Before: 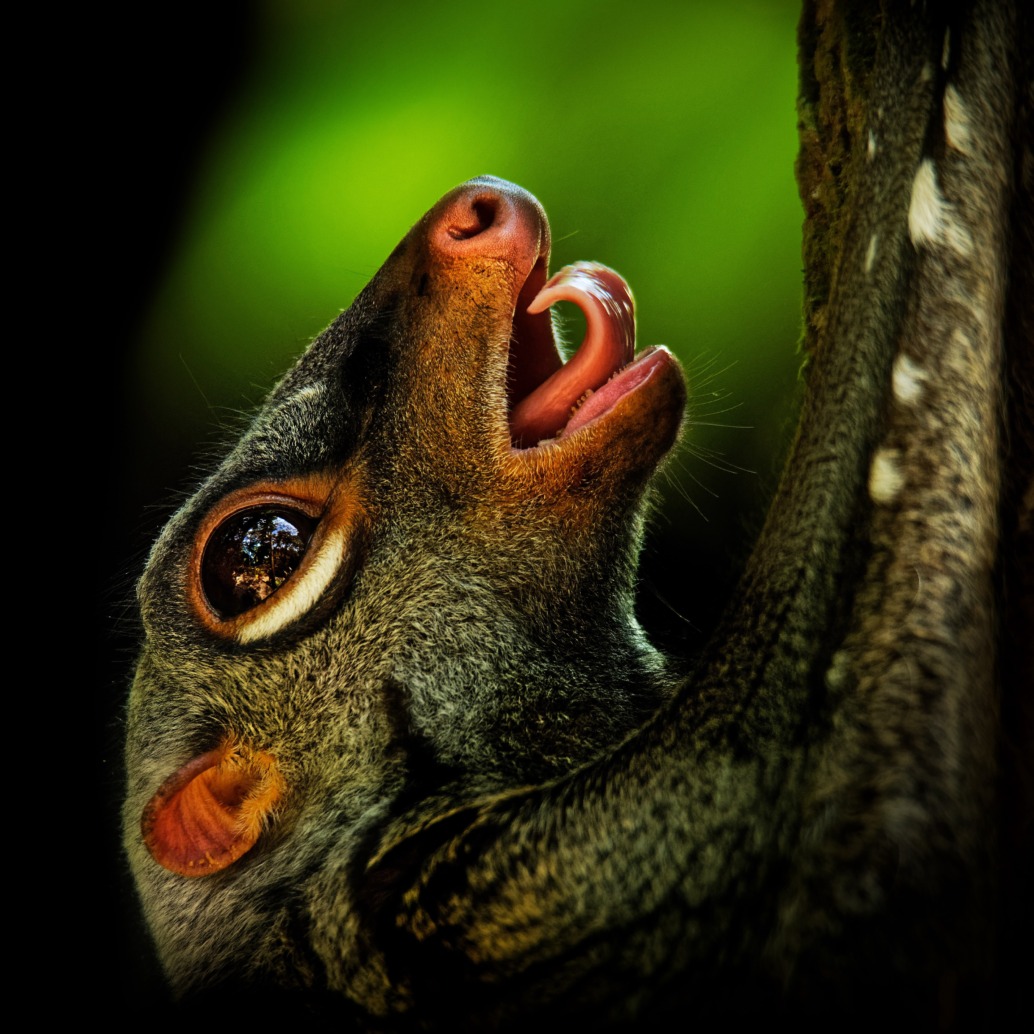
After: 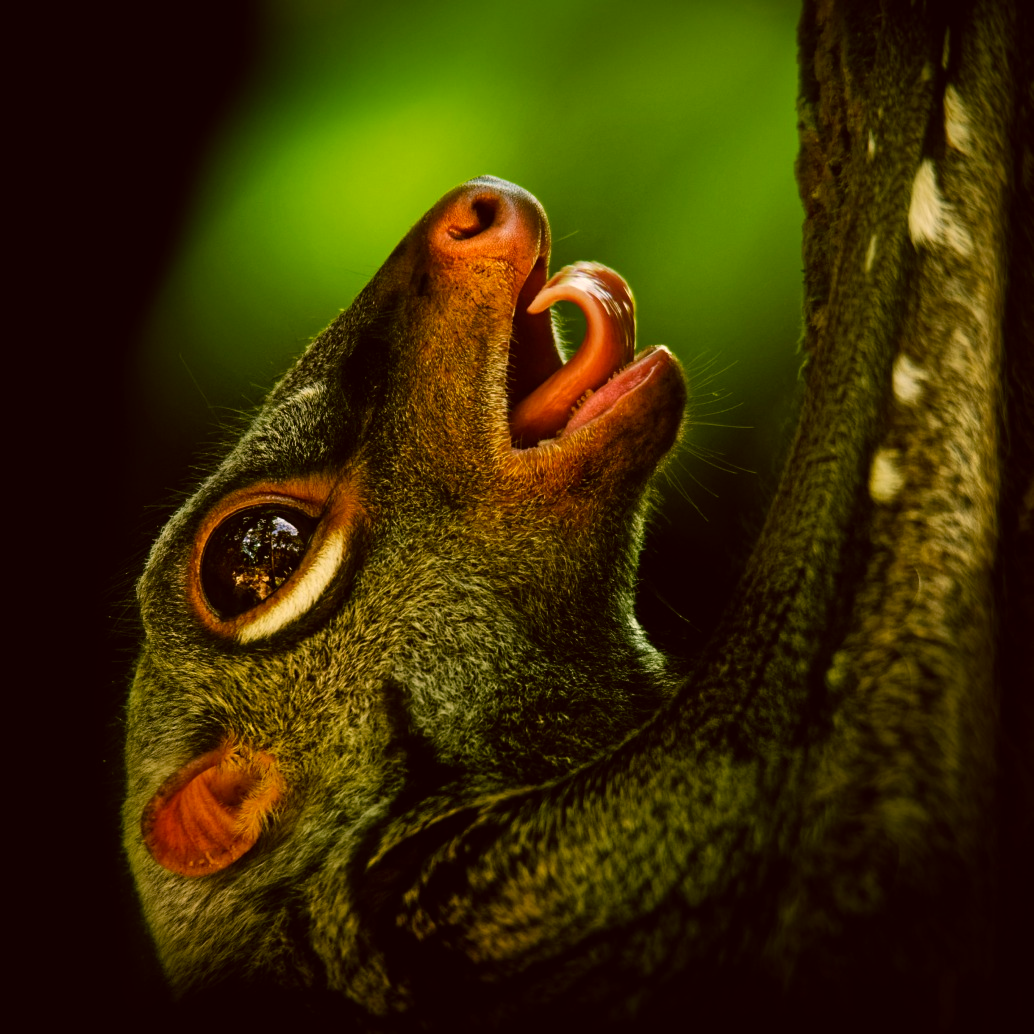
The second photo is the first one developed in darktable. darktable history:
color correction: highlights a* 8.81, highlights b* 15.14, shadows a* -0.58, shadows b* 26.97
